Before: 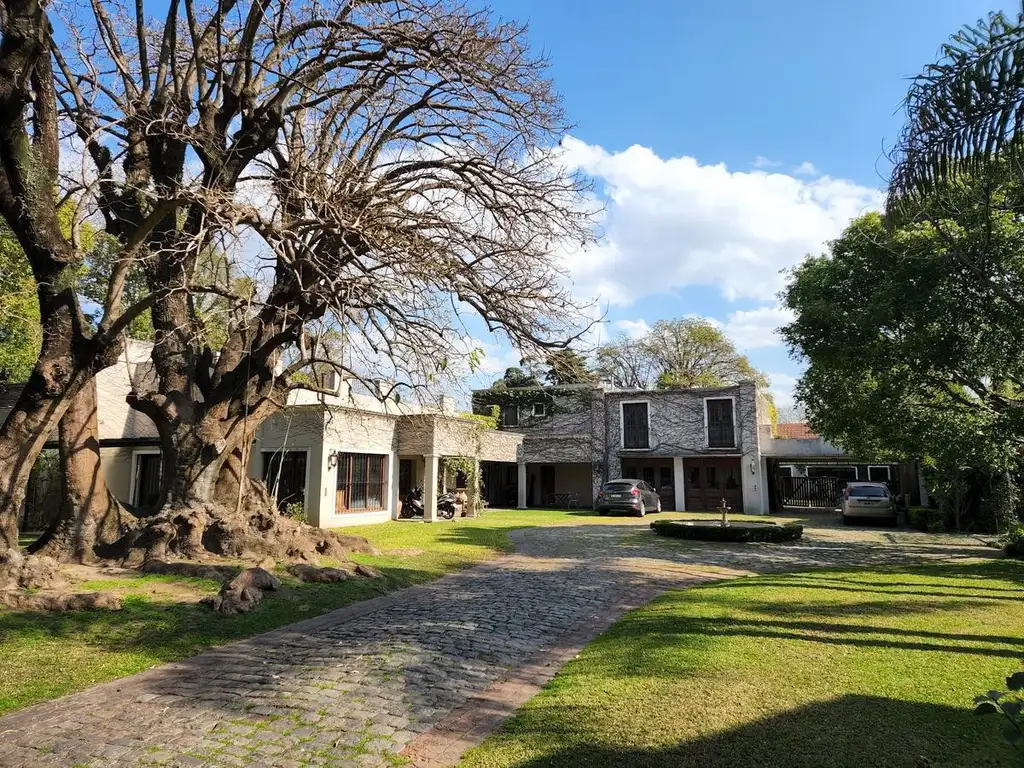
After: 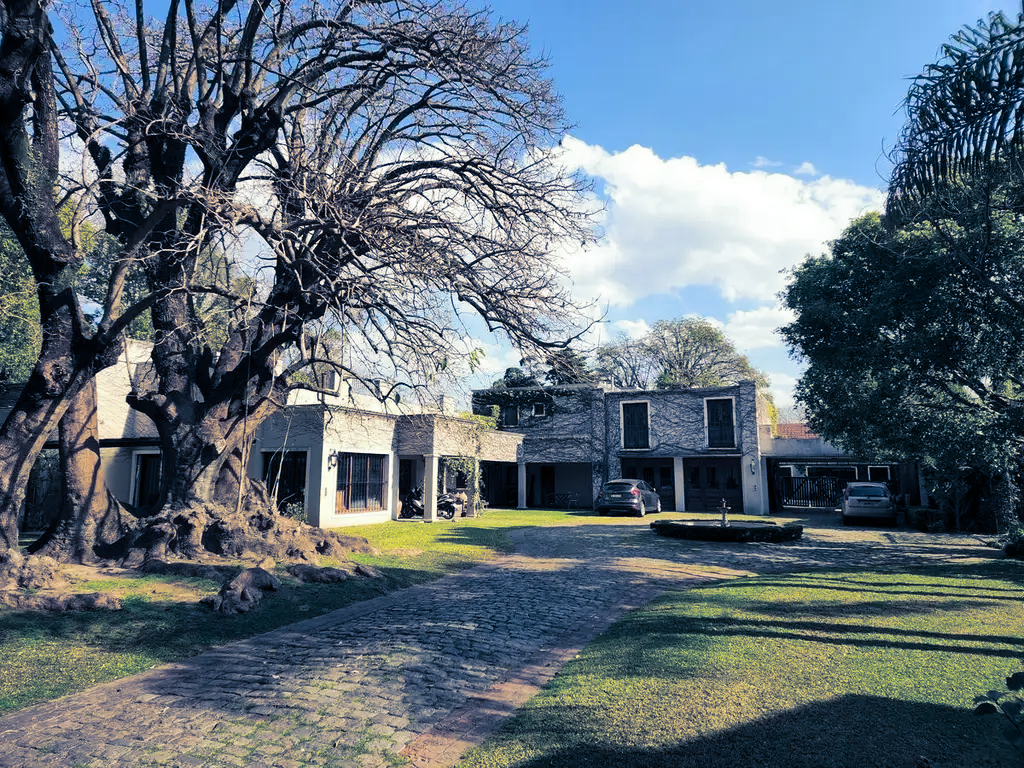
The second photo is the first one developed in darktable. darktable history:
tone equalizer: on, module defaults
split-toning: shadows › hue 226.8°, shadows › saturation 0.84
